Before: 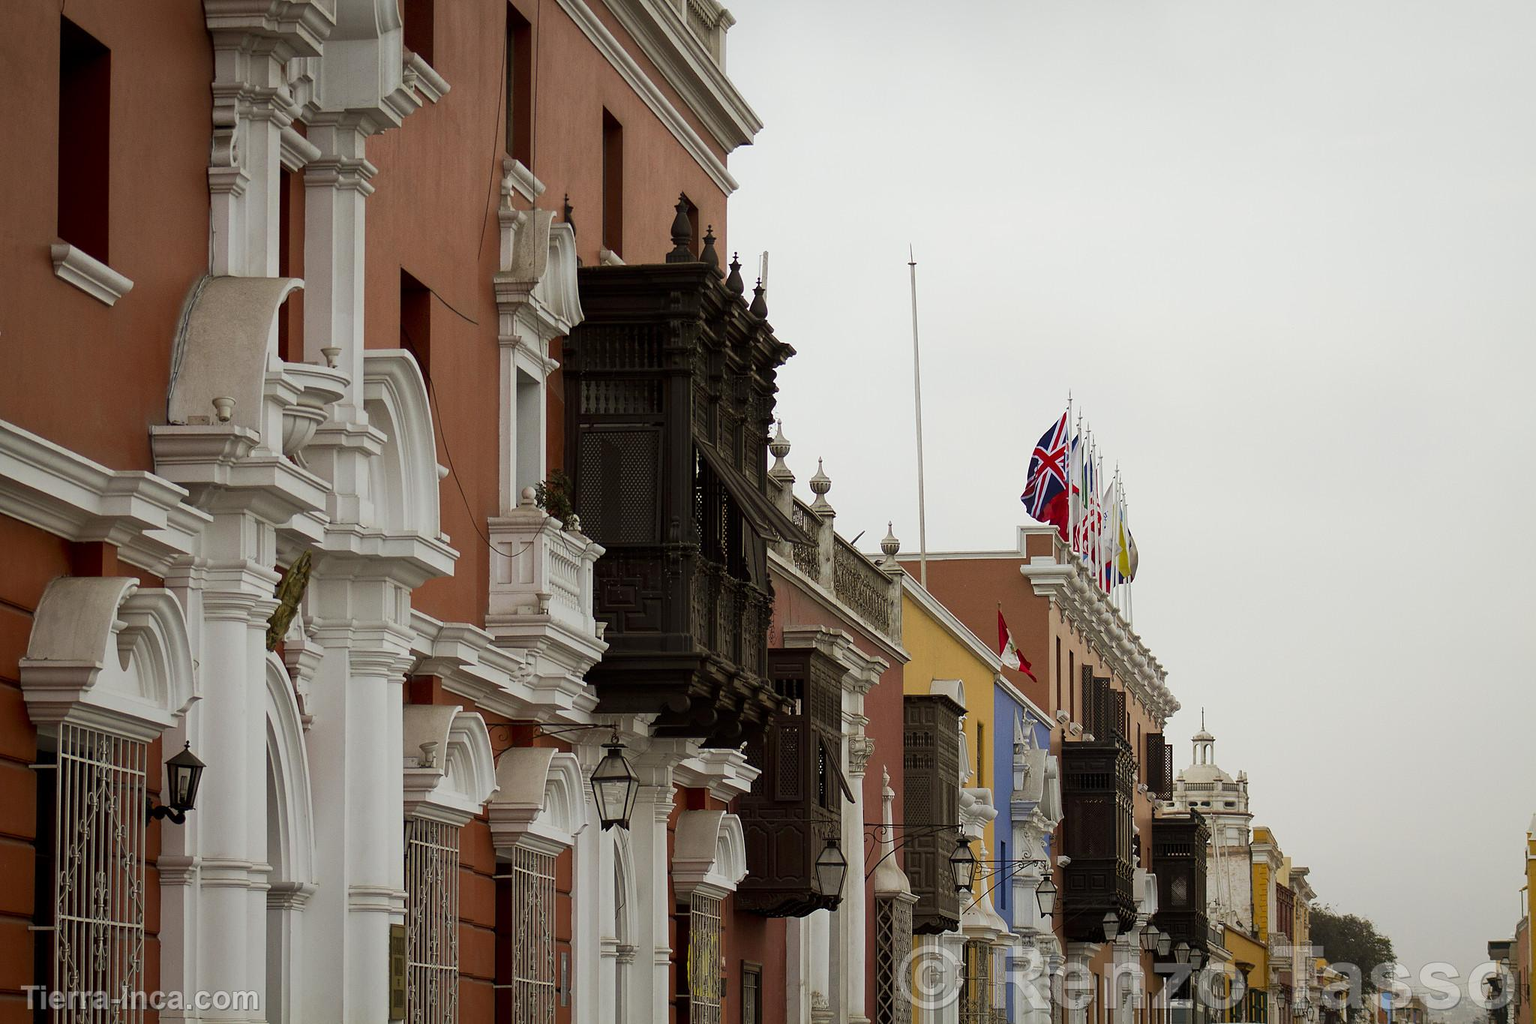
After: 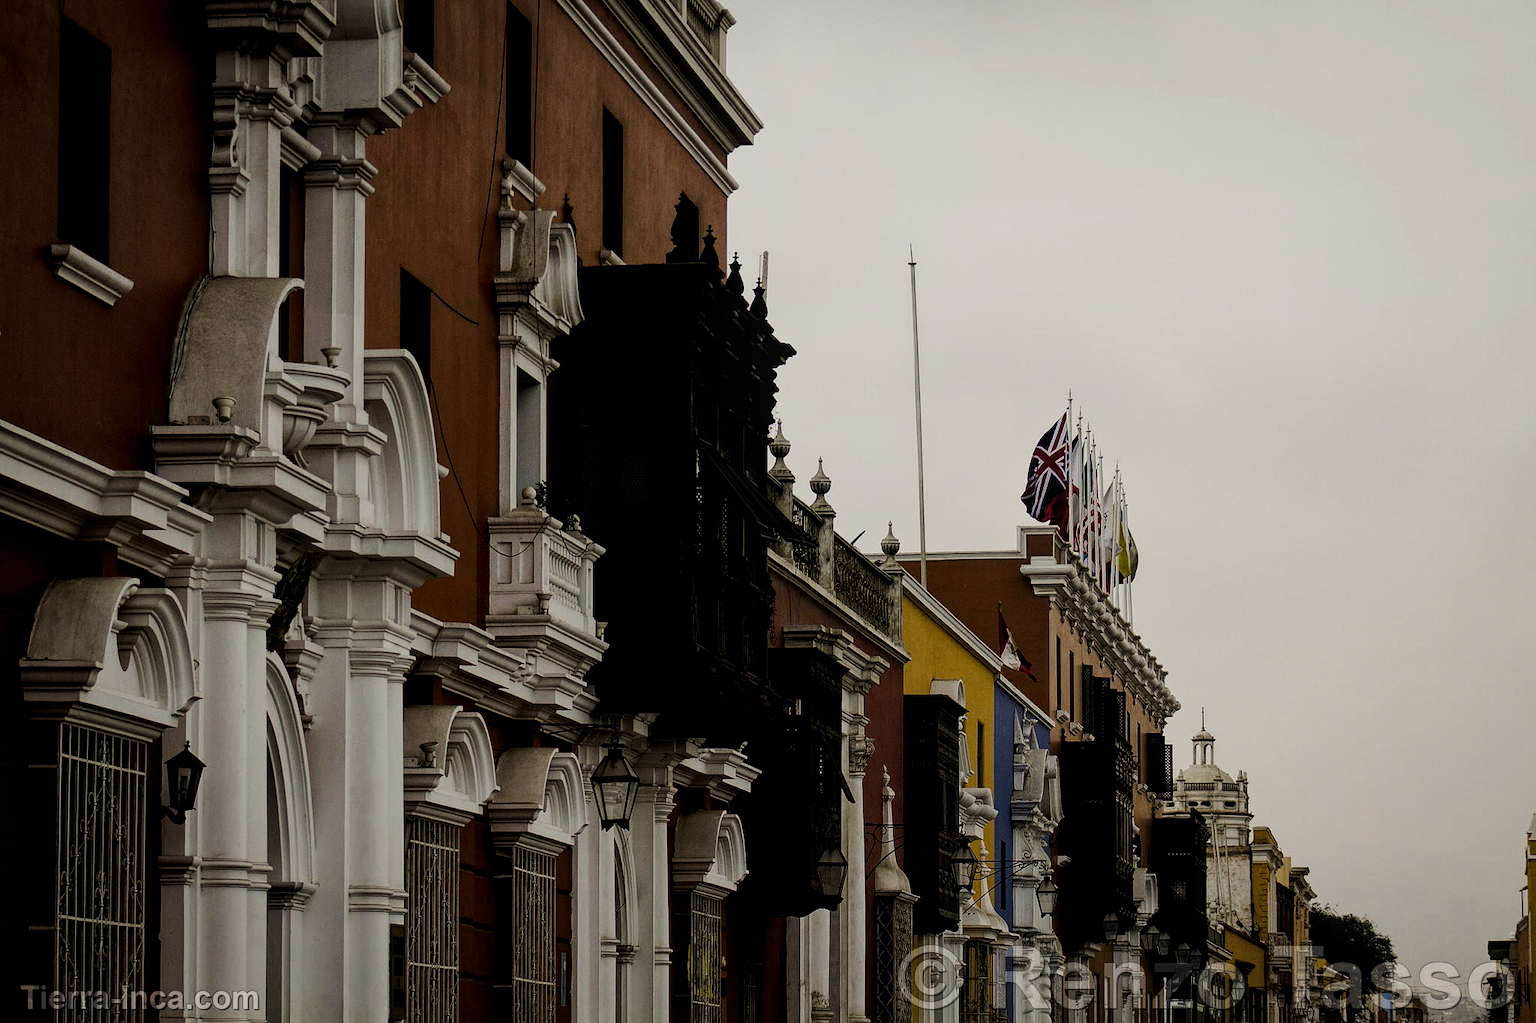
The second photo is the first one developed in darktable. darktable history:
tone equalizer: edges refinement/feathering 500, mask exposure compensation -1.57 EV, preserve details no
filmic rgb: black relative exposure -5.14 EV, white relative exposure 3.54 EV, hardness 3.17, contrast 1.393, highlights saturation mix -49.08%
local contrast: highlights 98%, shadows 88%, detail 160%, midtone range 0.2
color balance rgb: power › hue 61.99°, highlights gain › chroma 2.052%, highlights gain › hue 71.93°, perceptual saturation grading › global saturation 20%, perceptual saturation grading › highlights -25.255%, perceptual saturation grading › shadows 49.32%, perceptual brilliance grading › global brilliance 15.294%, perceptual brilliance grading › shadows -34.413%, global vibrance 9.603%
exposure: black level correction 0, exposure -0.853 EV
